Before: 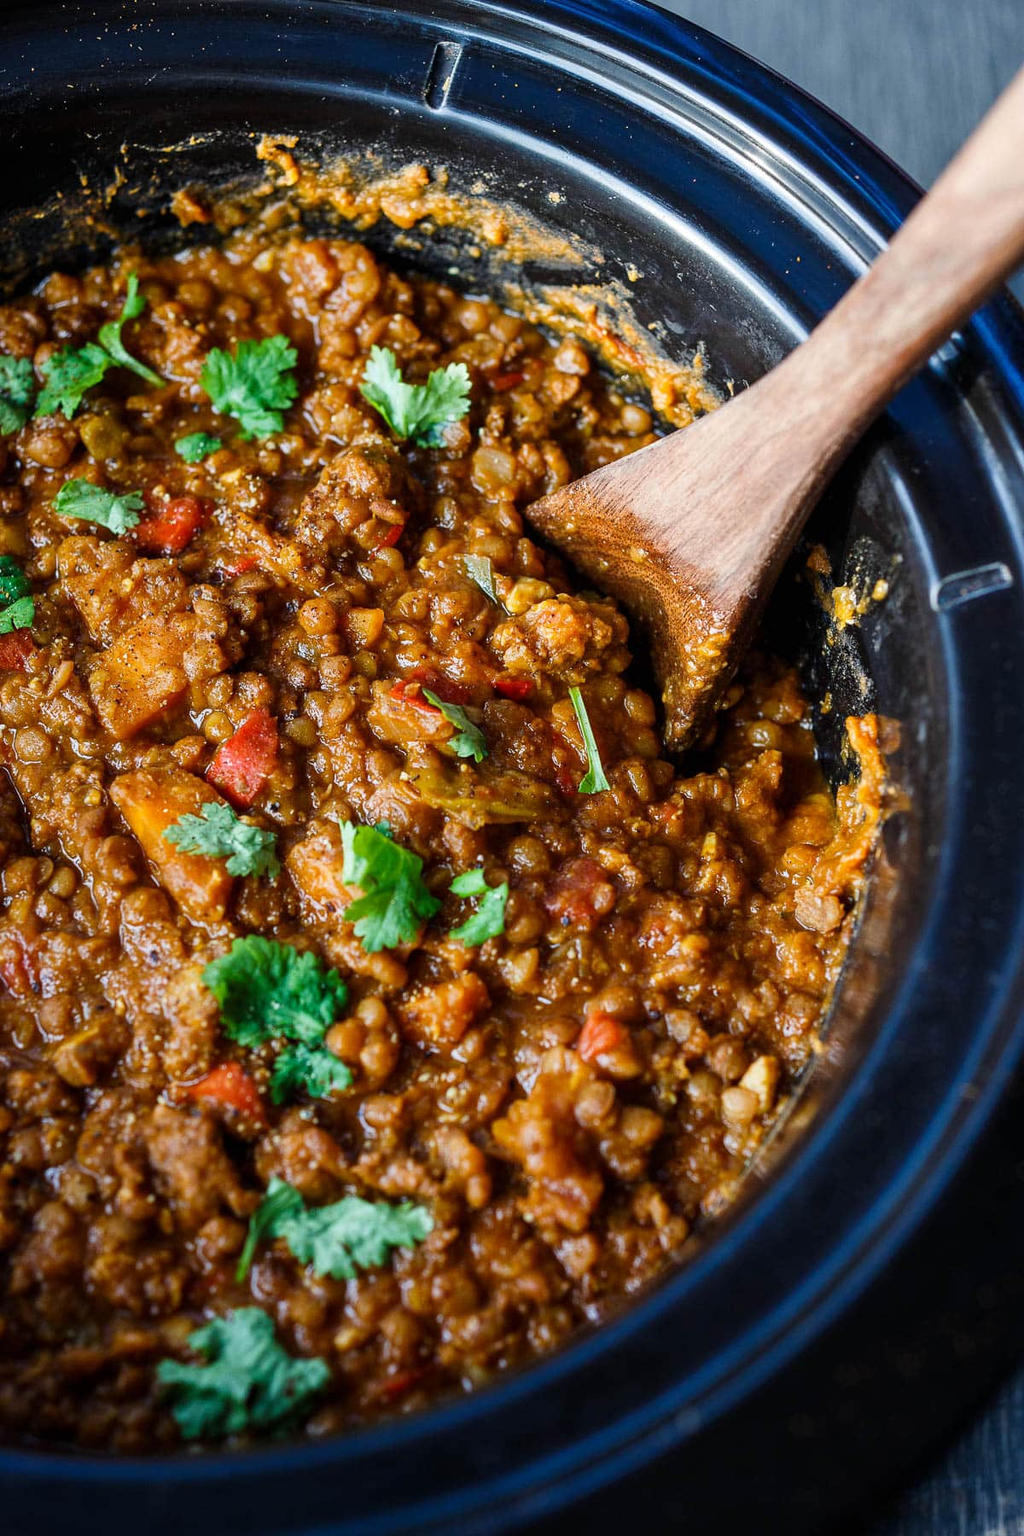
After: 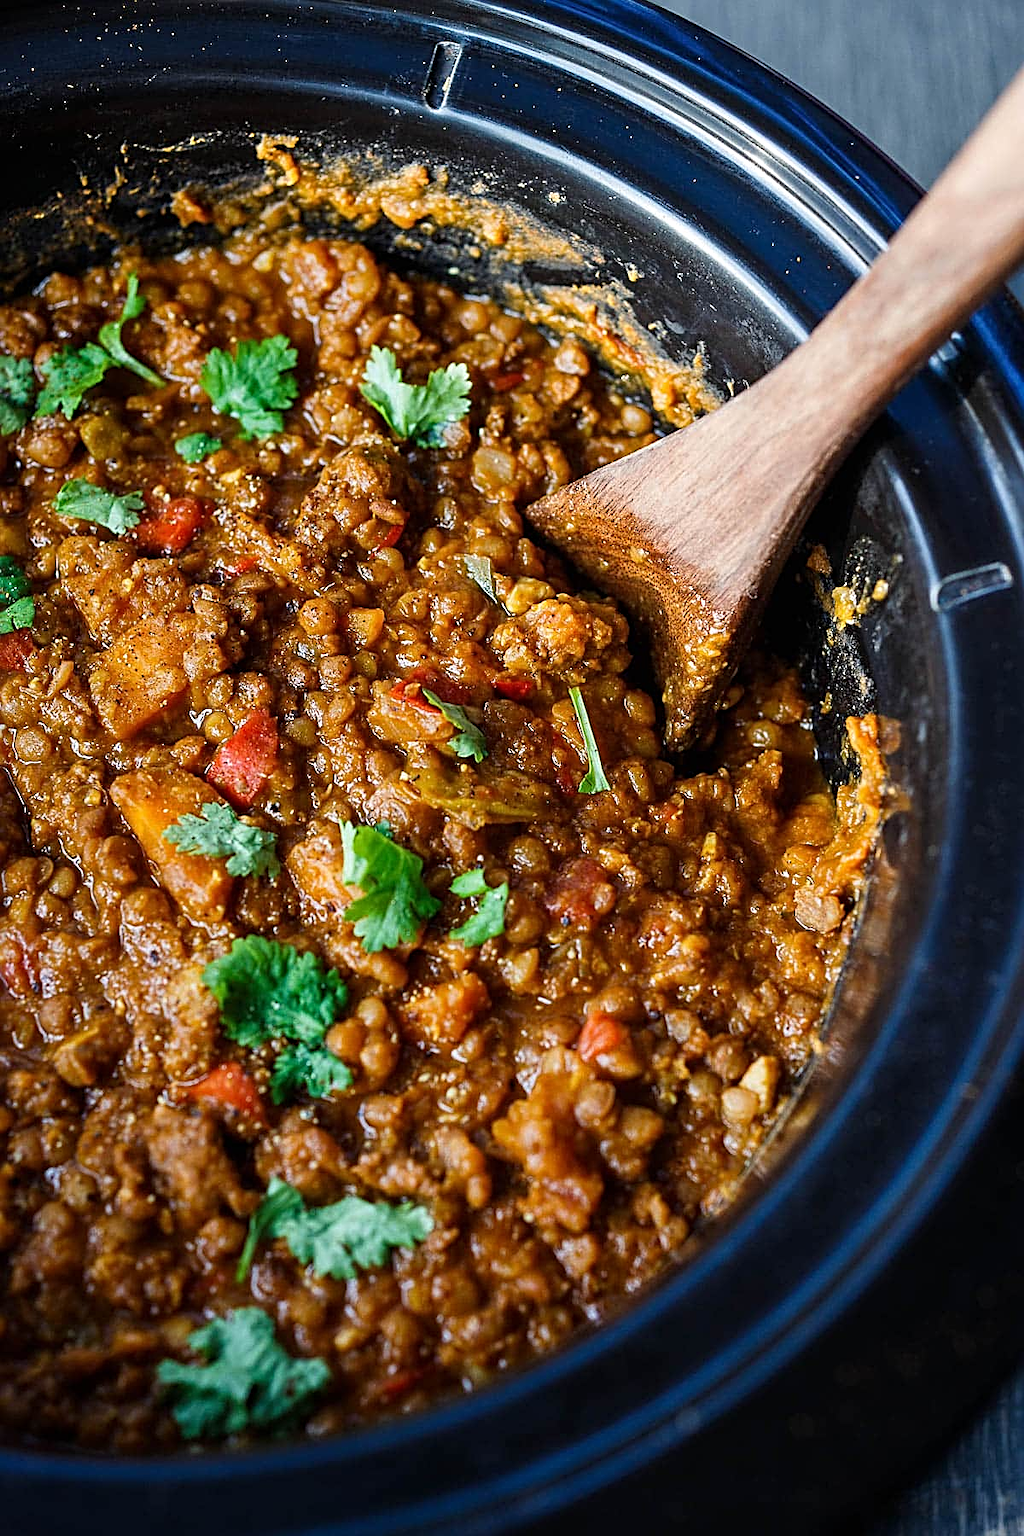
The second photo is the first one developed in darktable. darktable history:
sharpen: radius 2.579, amount 0.681
